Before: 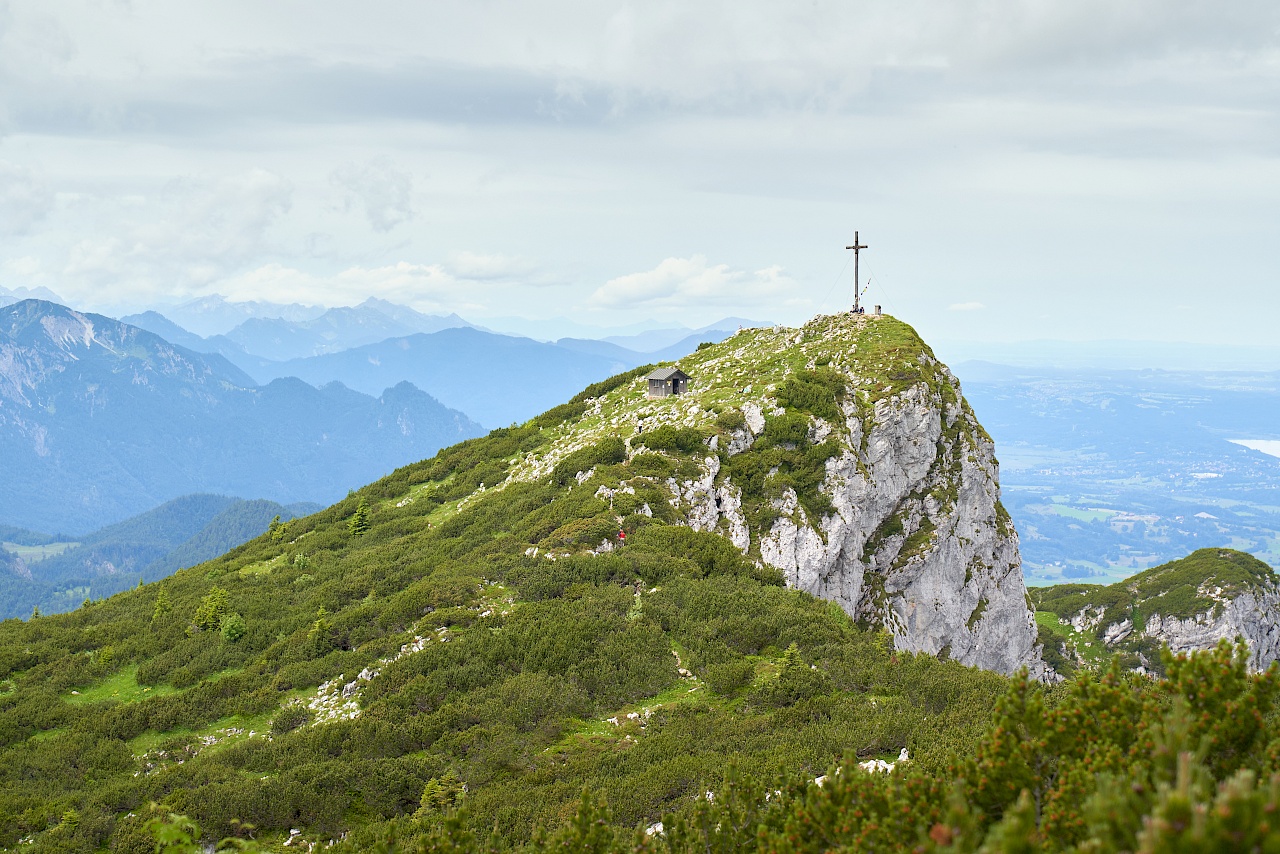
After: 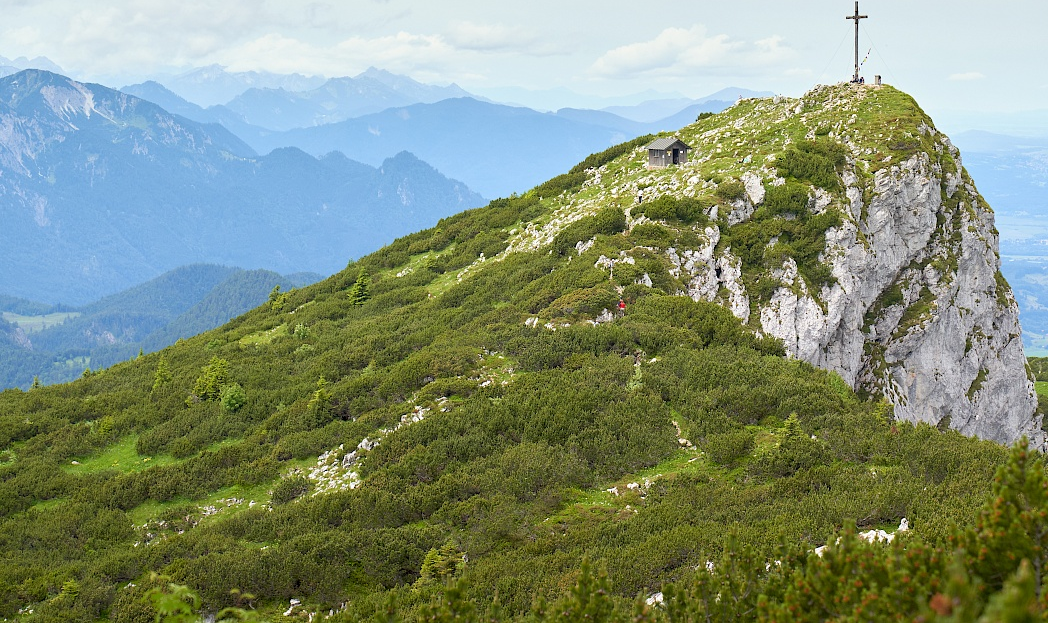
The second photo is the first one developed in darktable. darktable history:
crop: top 26.968%, right 18.06%
